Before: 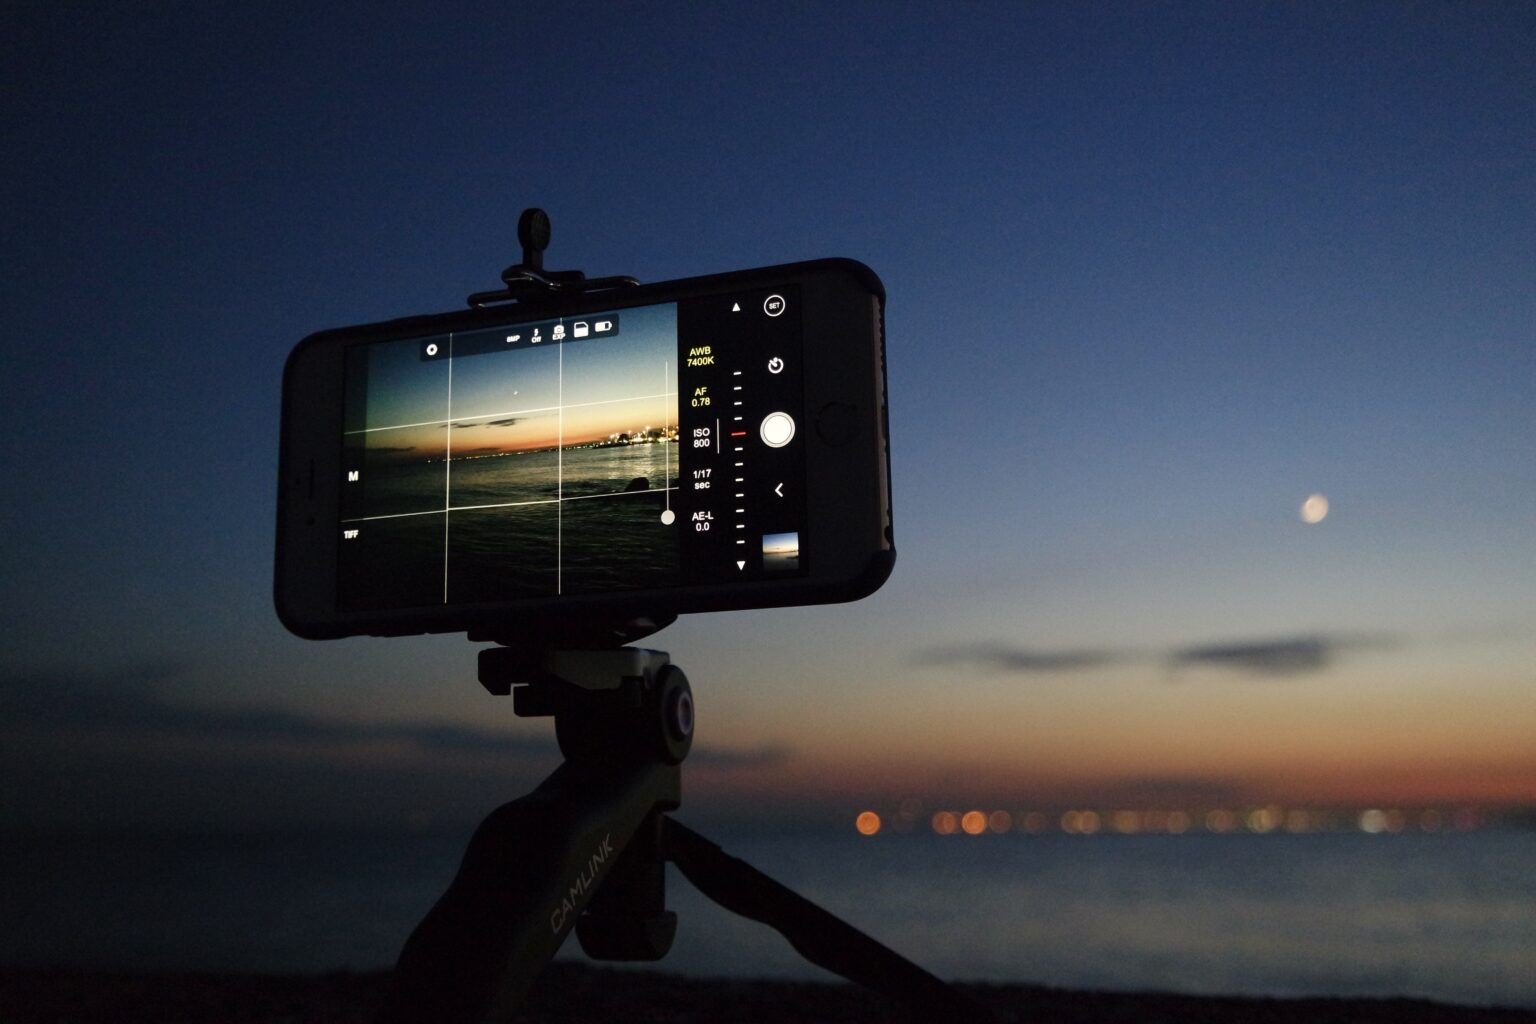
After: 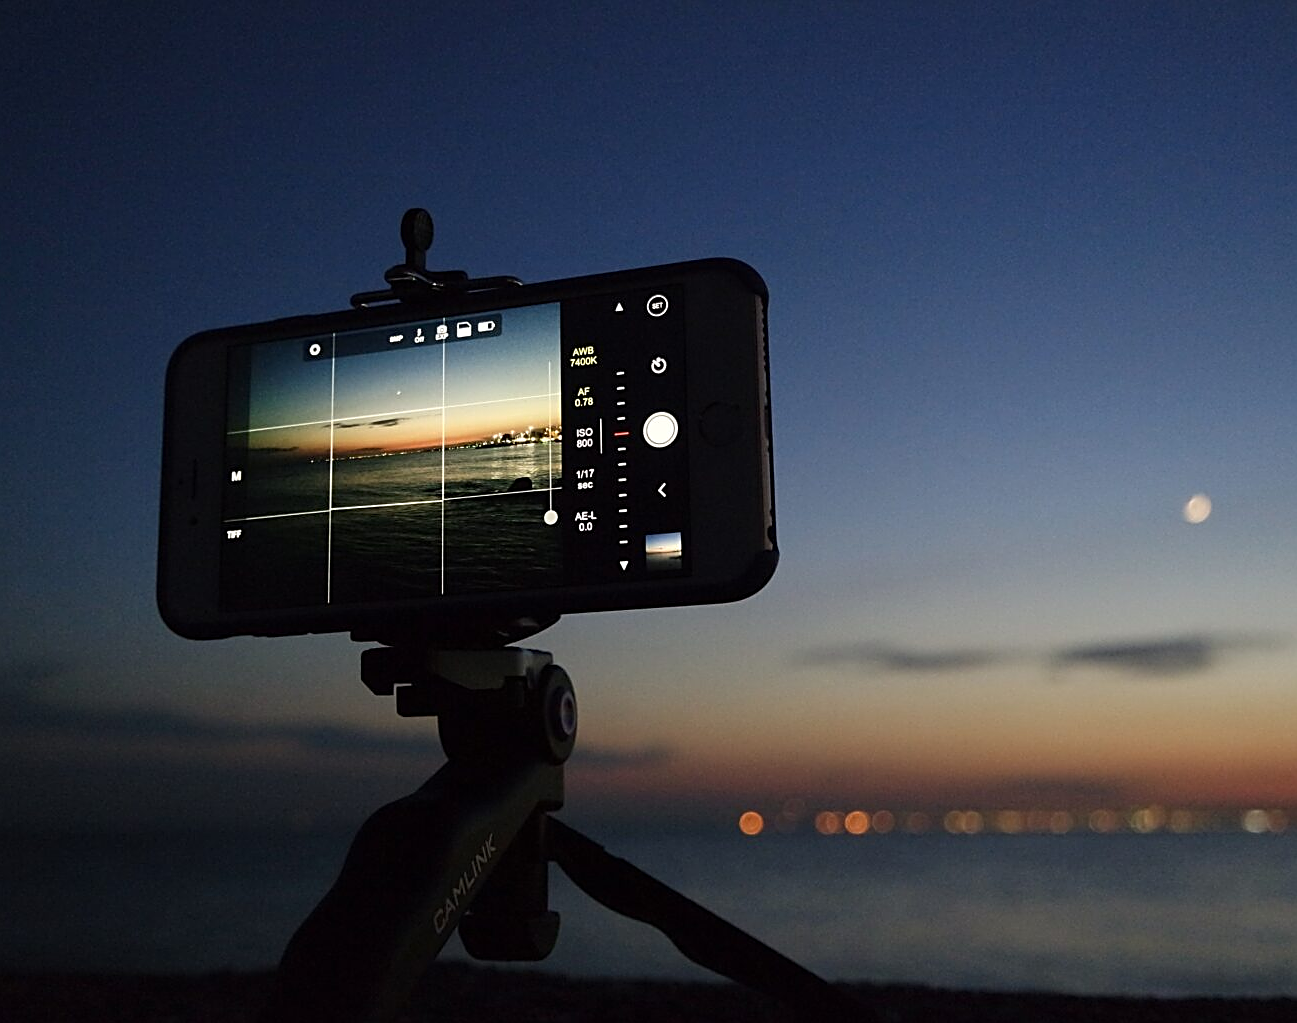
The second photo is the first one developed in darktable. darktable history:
crop: left 7.665%, right 7.836%
sharpen: amount 0.75
